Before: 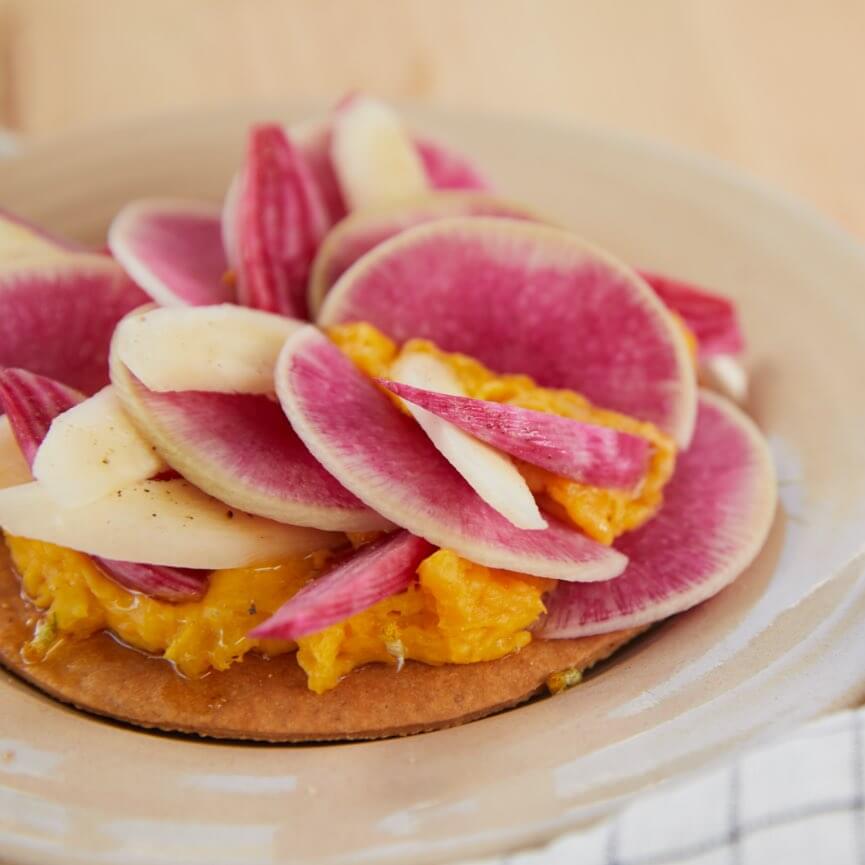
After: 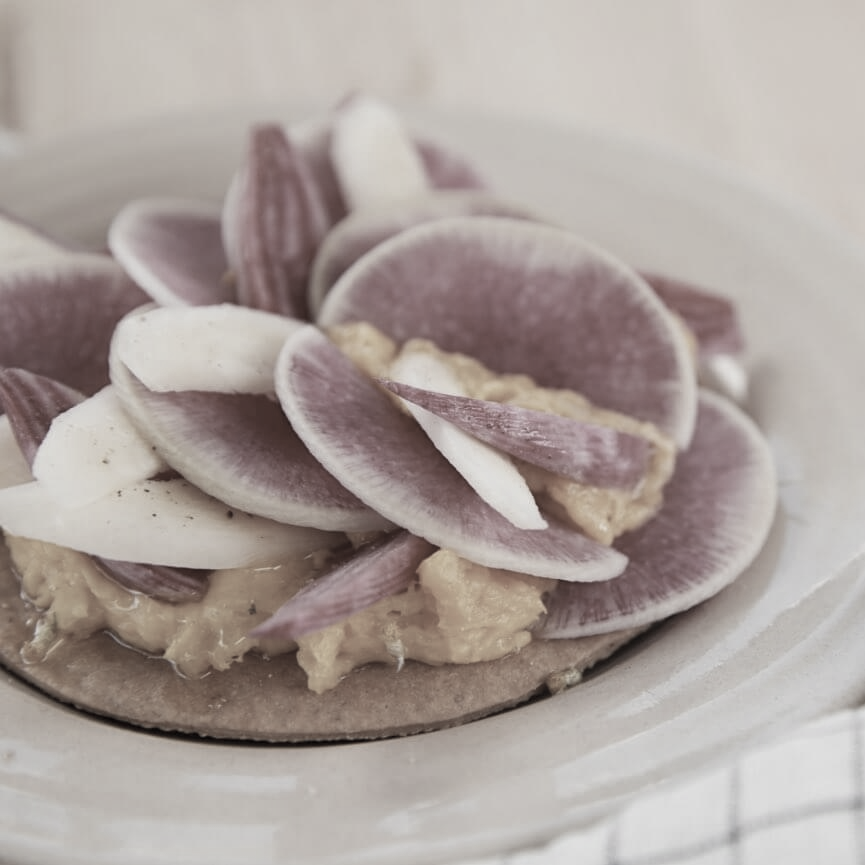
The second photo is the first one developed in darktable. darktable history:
color correction: highlights b* 0.021, saturation 0.189
